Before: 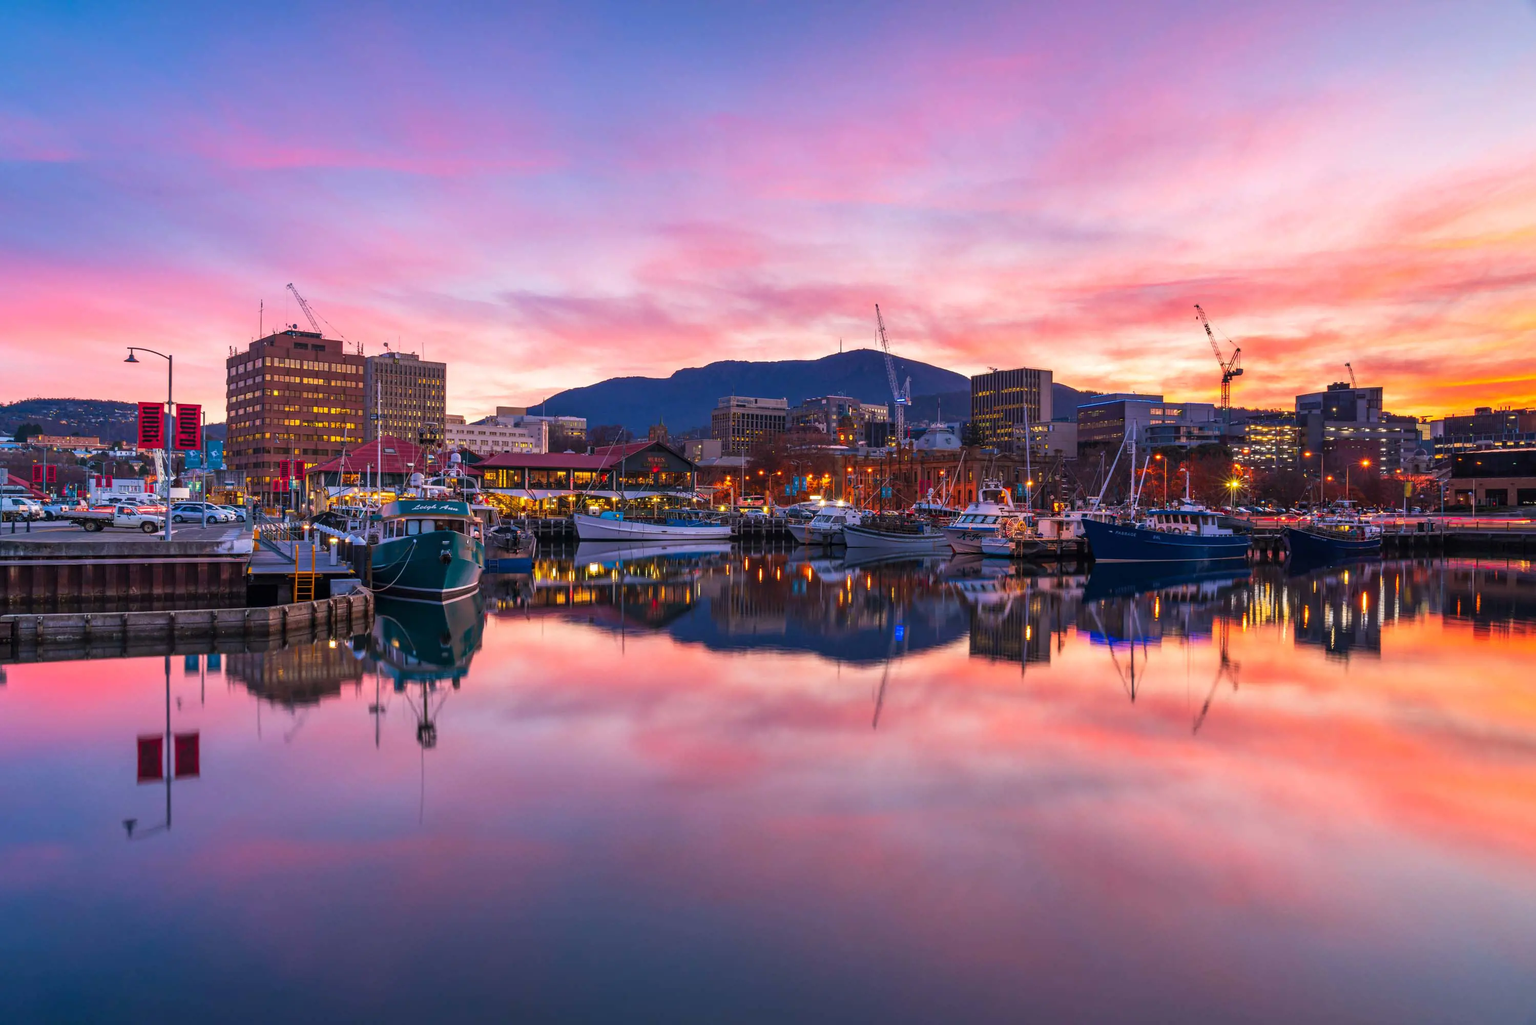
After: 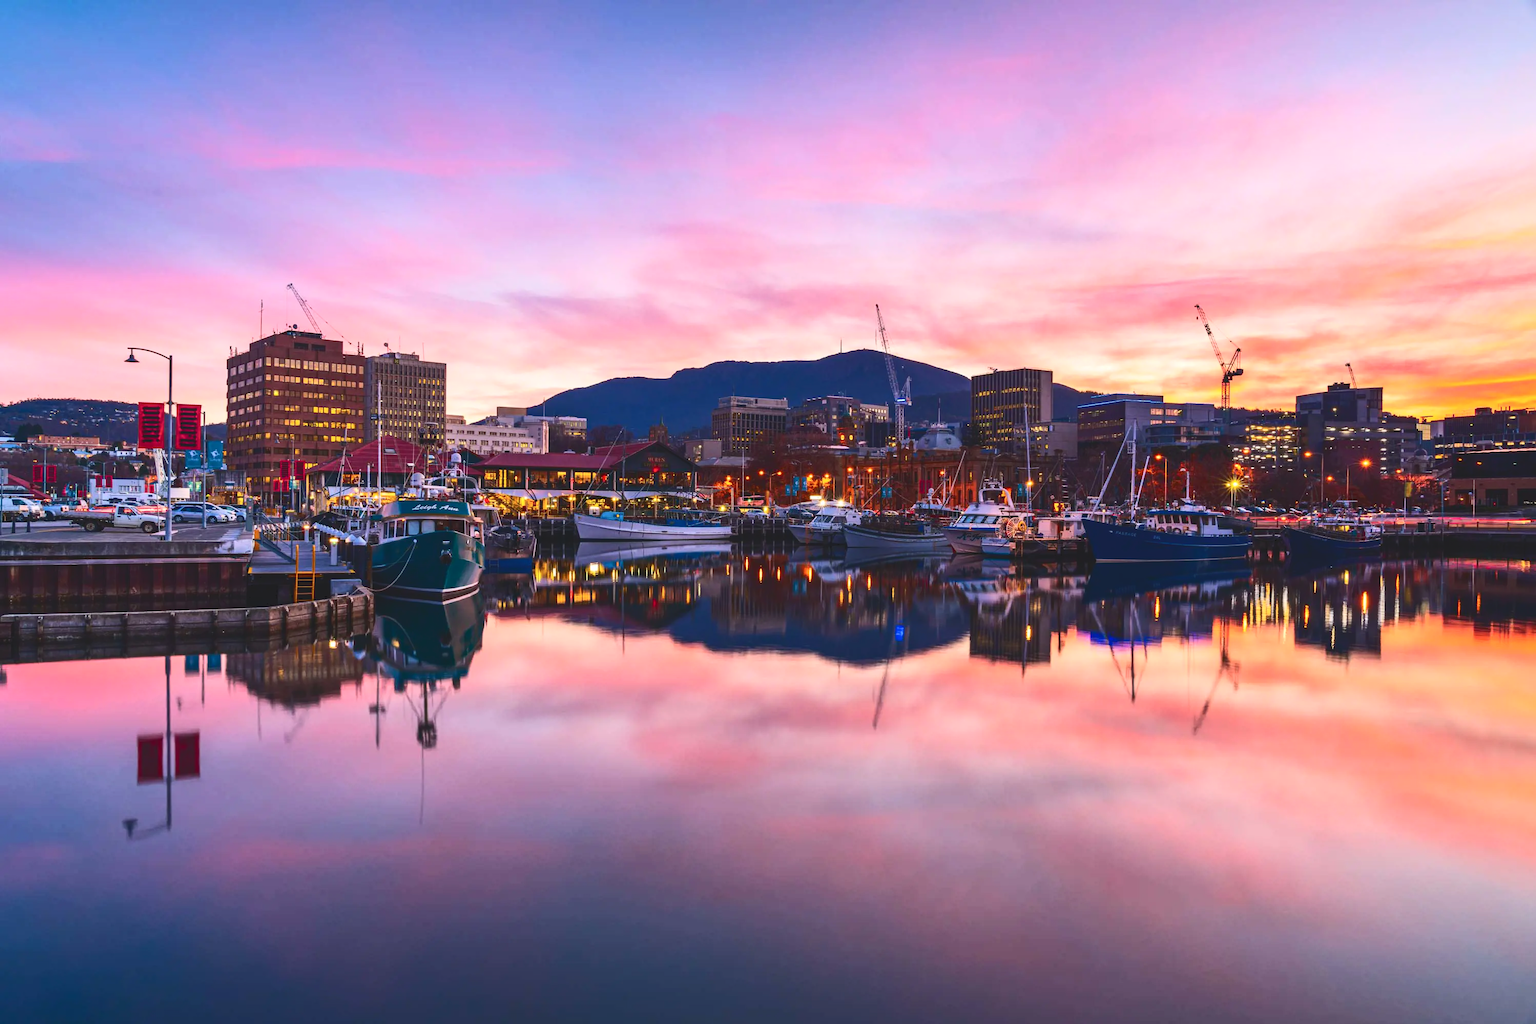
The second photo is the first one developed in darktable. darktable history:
tone curve: curves: ch0 [(0, 0) (0.003, 0.117) (0.011, 0.118) (0.025, 0.123) (0.044, 0.13) (0.069, 0.137) (0.1, 0.149) (0.136, 0.157) (0.177, 0.184) (0.224, 0.217) (0.277, 0.257) (0.335, 0.324) (0.399, 0.406) (0.468, 0.511) (0.543, 0.609) (0.623, 0.712) (0.709, 0.8) (0.801, 0.877) (0.898, 0.938) (1, 1)], color space Lab, independent channels, preserve colors none
